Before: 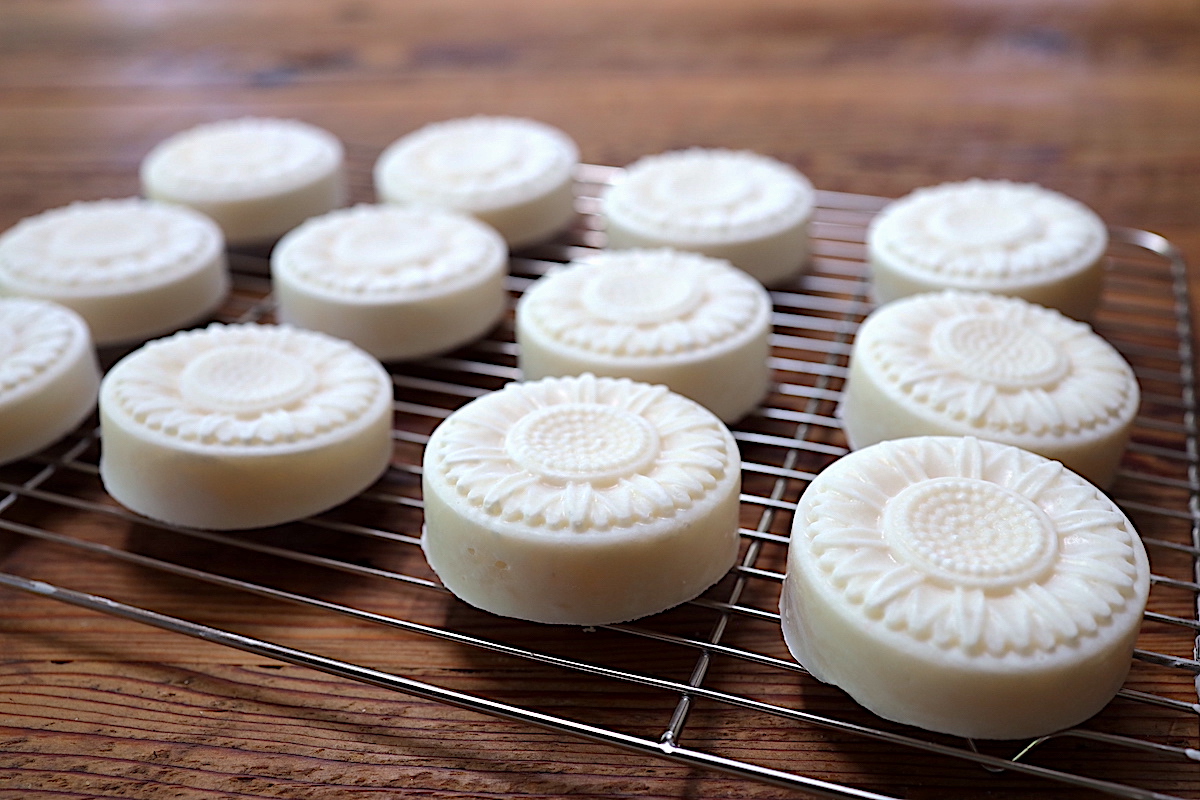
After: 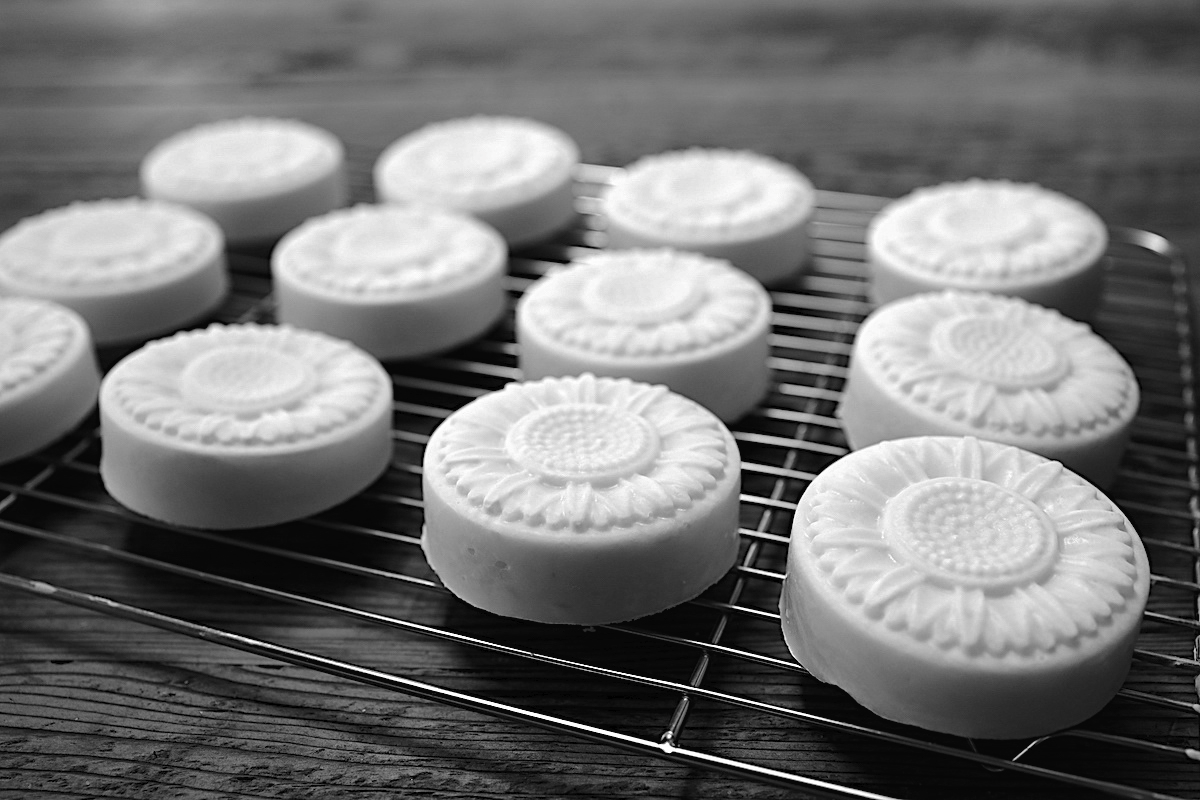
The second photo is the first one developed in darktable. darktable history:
tone curve: curves: ch0 [(0, 0) (0.003, 0.019) (0.011, 0.022) (0.025, 0.027) (0.044, 0.037) (0.069, 0.049) (0.1, 0.066) (0.136, 0.091) (0.177, 0.125) (0.224, 0.159) (0.277, 0.206) (0.335, 0.266) (0.399, 0.332) (0.468, 0.411) (0.543, 0.492) (0.623, 0.577) (0.709, 0.668) (0.801, 0.767) (0.898, 0.869) (1, 1)], preserve colors none
color look up table: target L [94.45, 92, 85.27, 77.34, 71.84, 53.19, 51.22, 39.9, 201.6, 88.12, 75.52, 71.47, 63.6, 67.24, 64.74, 56.32, 58.25, 50.83, 42.37, 38.52, 36.84, 27.98, 15.64, 14.2, 95.14, 76.98, 76.61, 60.17, 63.6, 53.98, 57.09, 47.24, 26.21, 44, 41.14, 37.41, 16.11, 35.3, 17.06, 22.16, 5.464, 15.64, 0.548, 94.1, 79.76, 67.49, 52.41, 35.72, 20.79], target a [0, 0.001, 0.001, 0.001, 0, 0, 0.001, 0, 0, 0.001, 0.001, 0, 0, 0.001, 0.001, 0 ×4, 0.001, 0.001, 0, 0, 0, -0.002, 0.001, 0.001, 0.001, 0, 0, 0.001, 0 ×13, 0.001, 0.001, 0, 0, 0], target b [0, -0.001 ×4, -0.002, -0.002, 0.008, -0.001 ×4, -0.002, -0.007, -0.002 ×5, -0.005, -0.005, 0.005, -0.001, -0.001, 0.021, -0.001, -0.001, -0.002 ×5, 0.005, -0.005, -0.002, -0.005, -0.001, -0.002, 0.004, -0.002, 0.003, -0.001, 0, -0.001, -0.008, -0.007, -0.002, -0.002, 0.004], num patches 49
